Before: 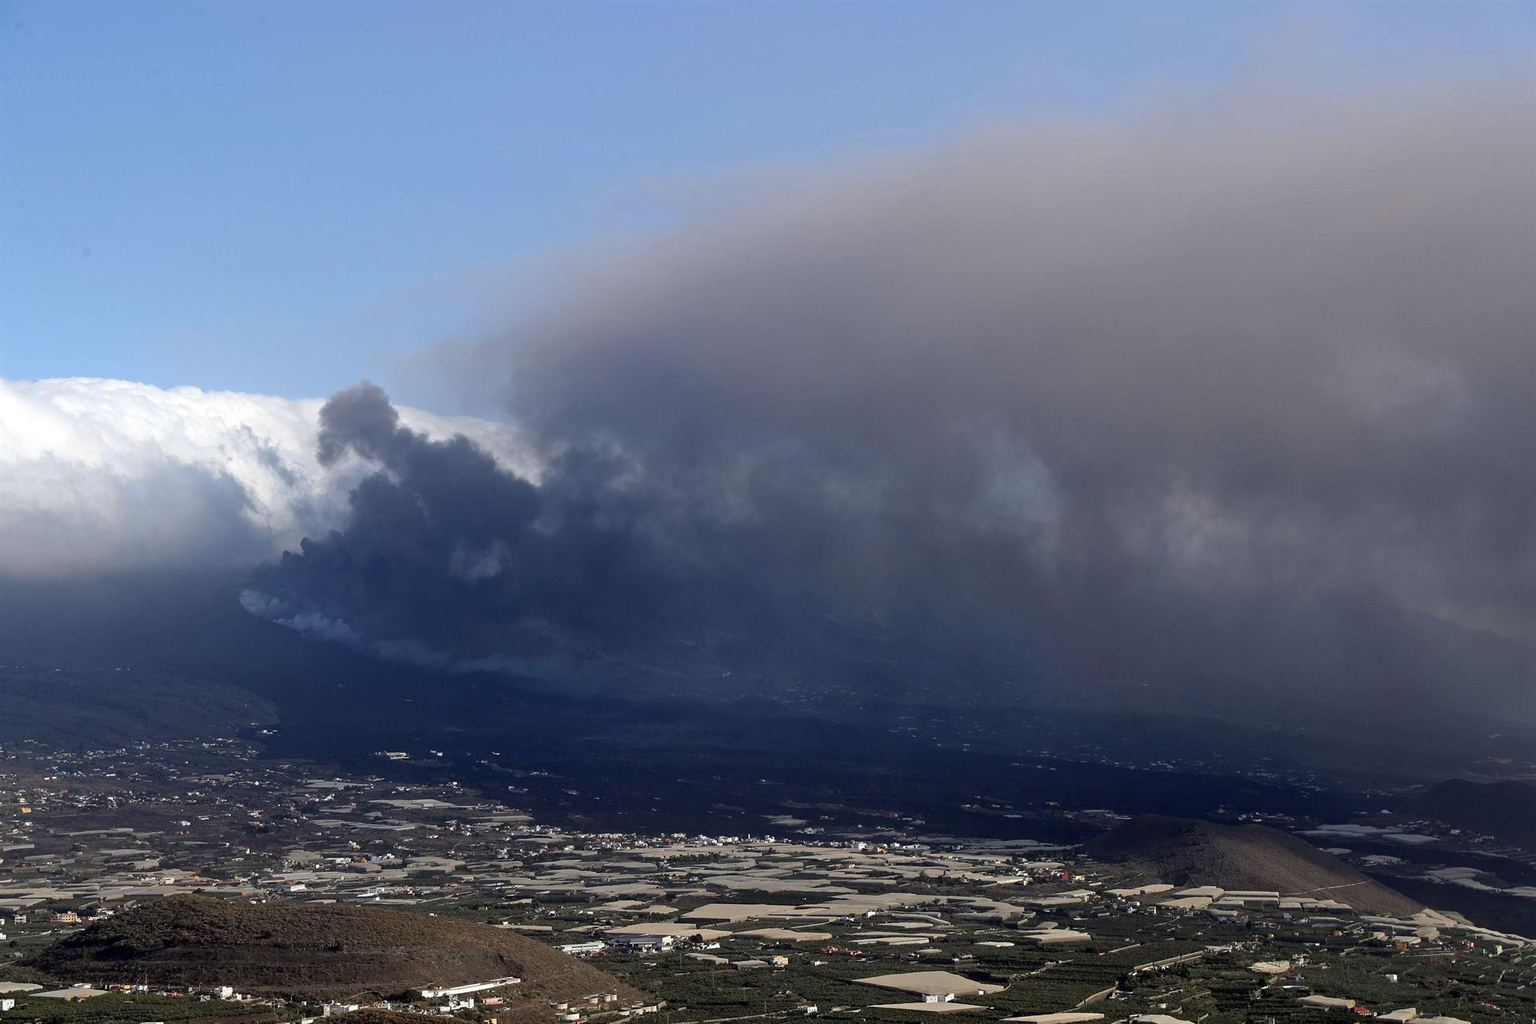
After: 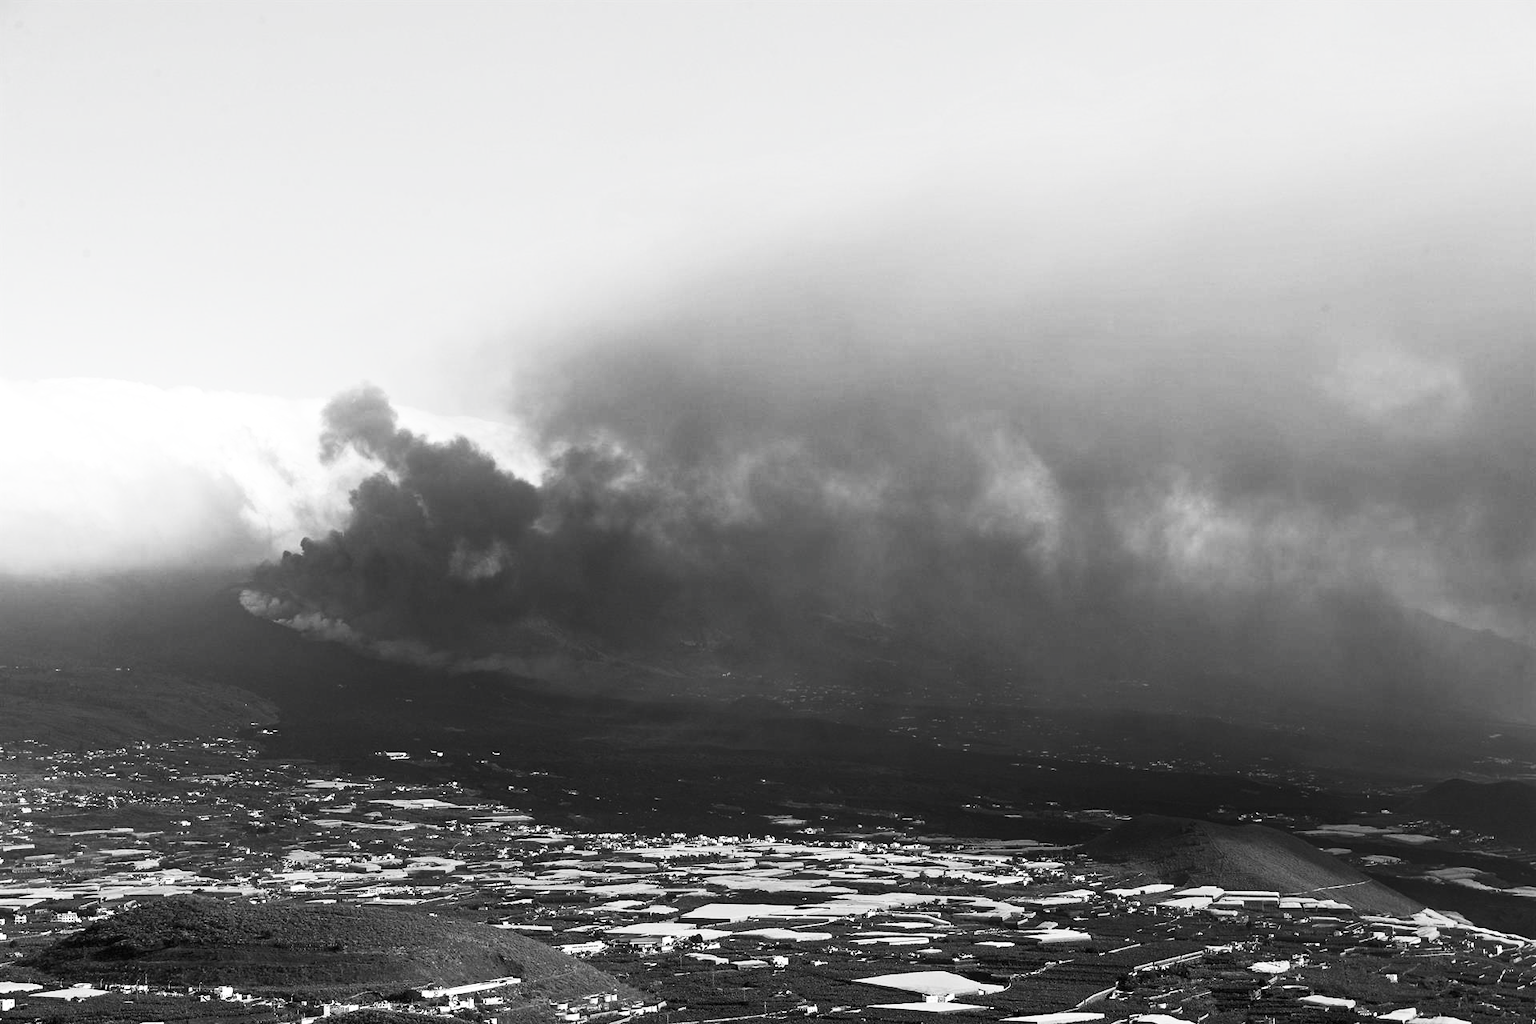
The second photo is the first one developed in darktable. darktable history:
exposure: exposure 0.19 EV, compensate highlight preservation false
contrast brightness saturation: contrast 0.52, brightness 0.454, saturation -0.991
